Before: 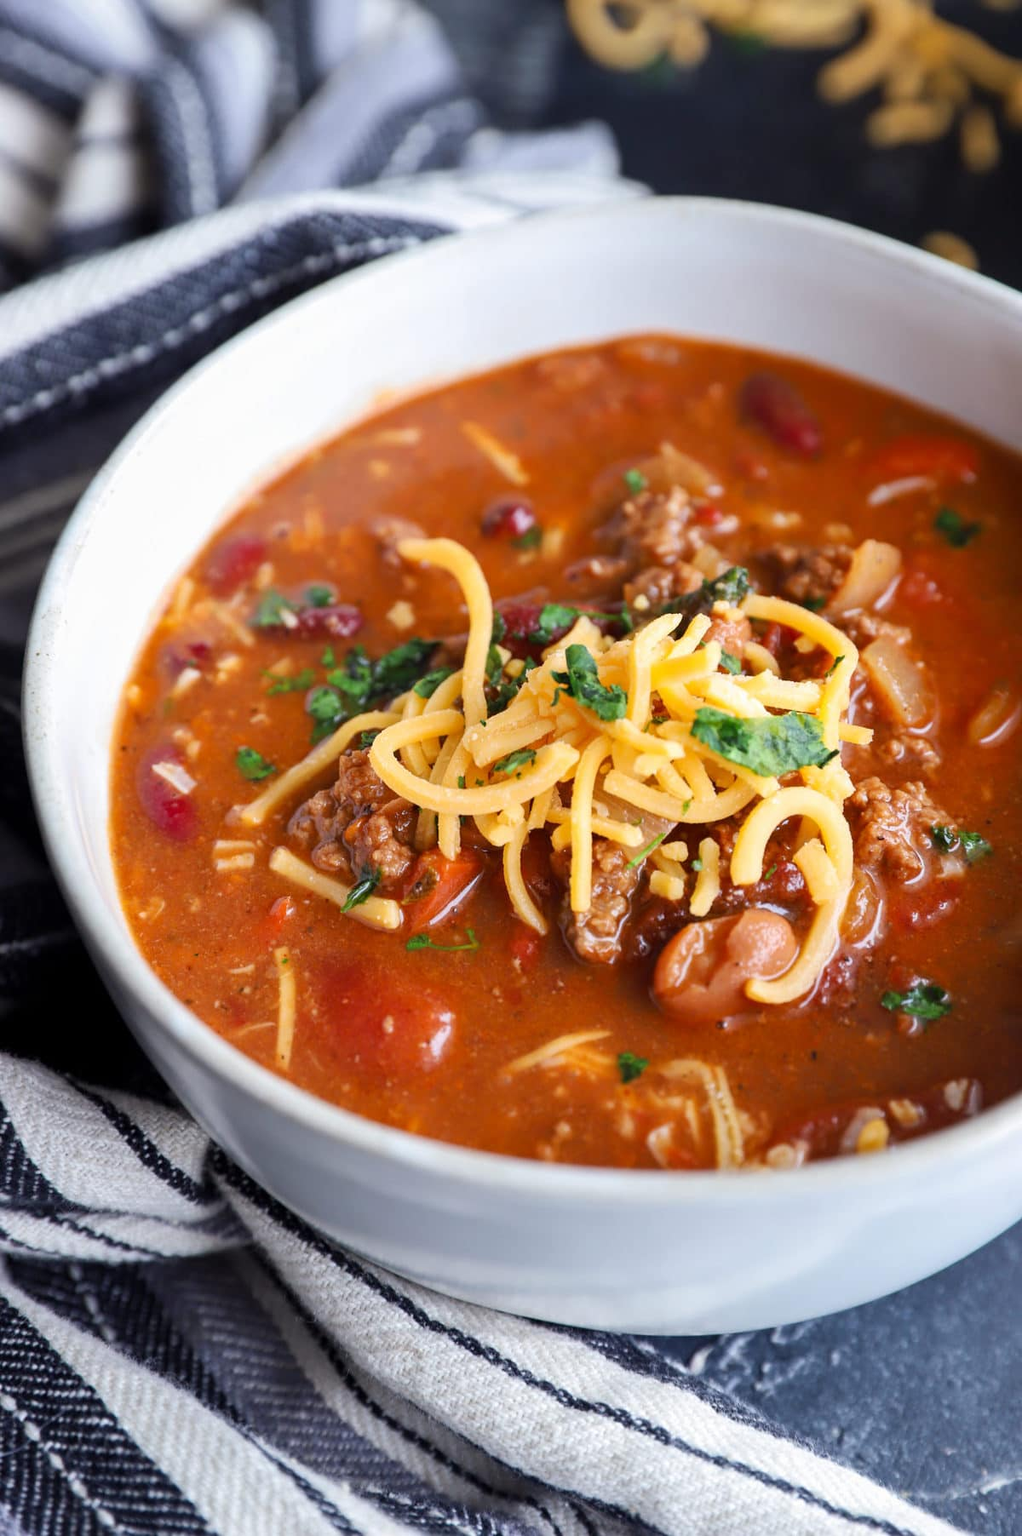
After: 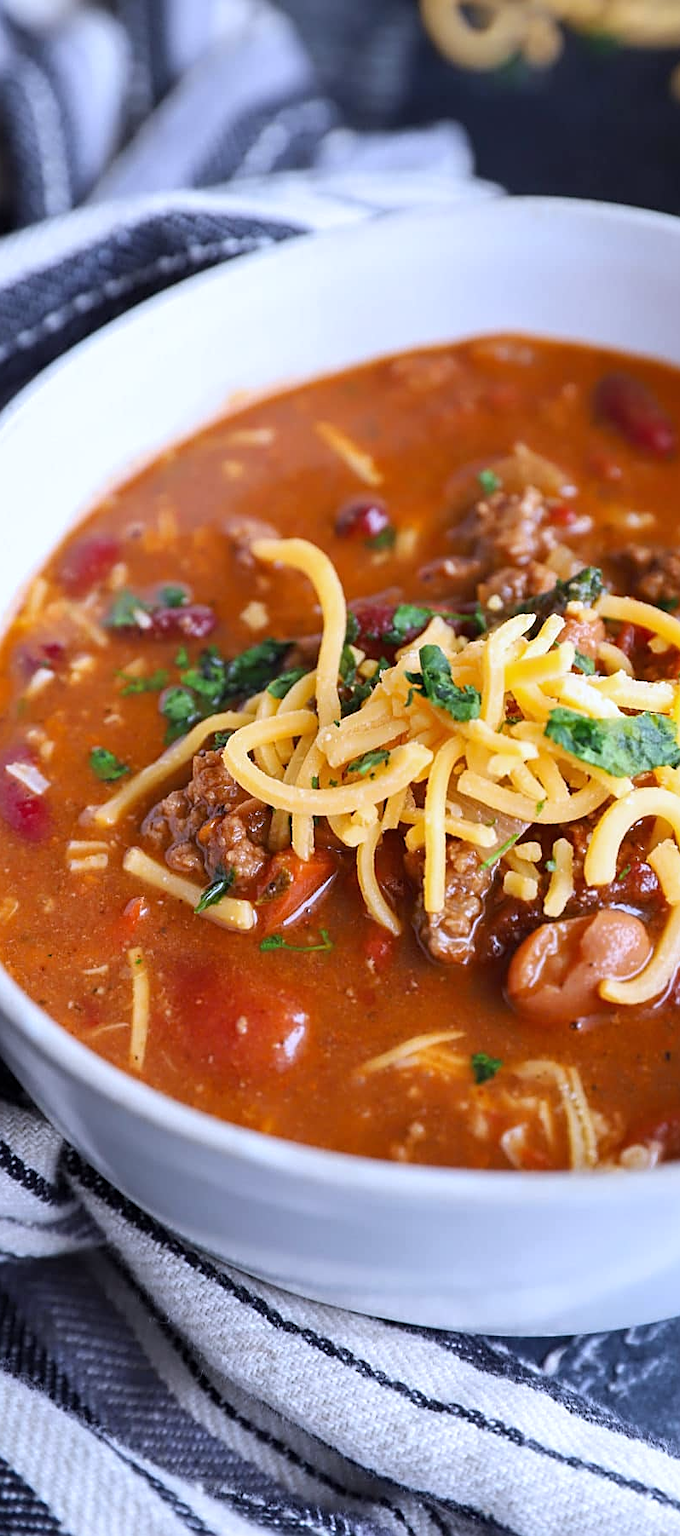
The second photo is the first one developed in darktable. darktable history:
white balance: red 0.967, blue 1.119, emerald 0.756
sharpen: on, module defaults
crop and rotate: left 14.385%, right 18.948%
